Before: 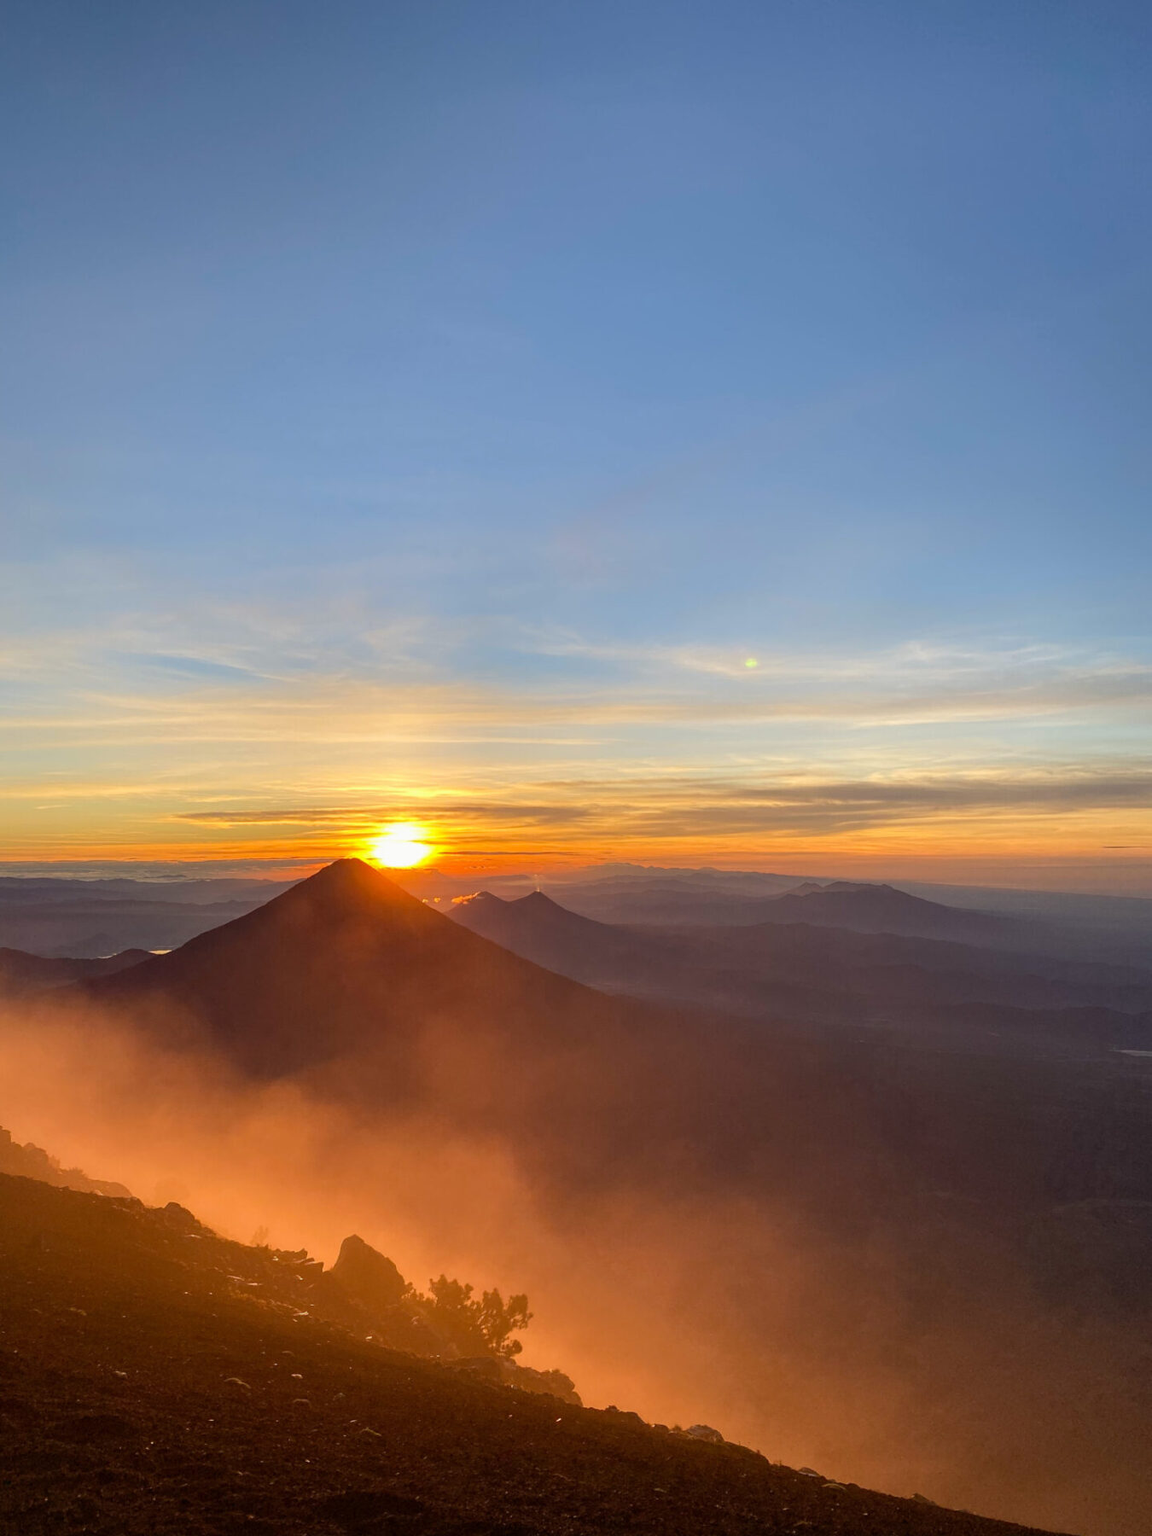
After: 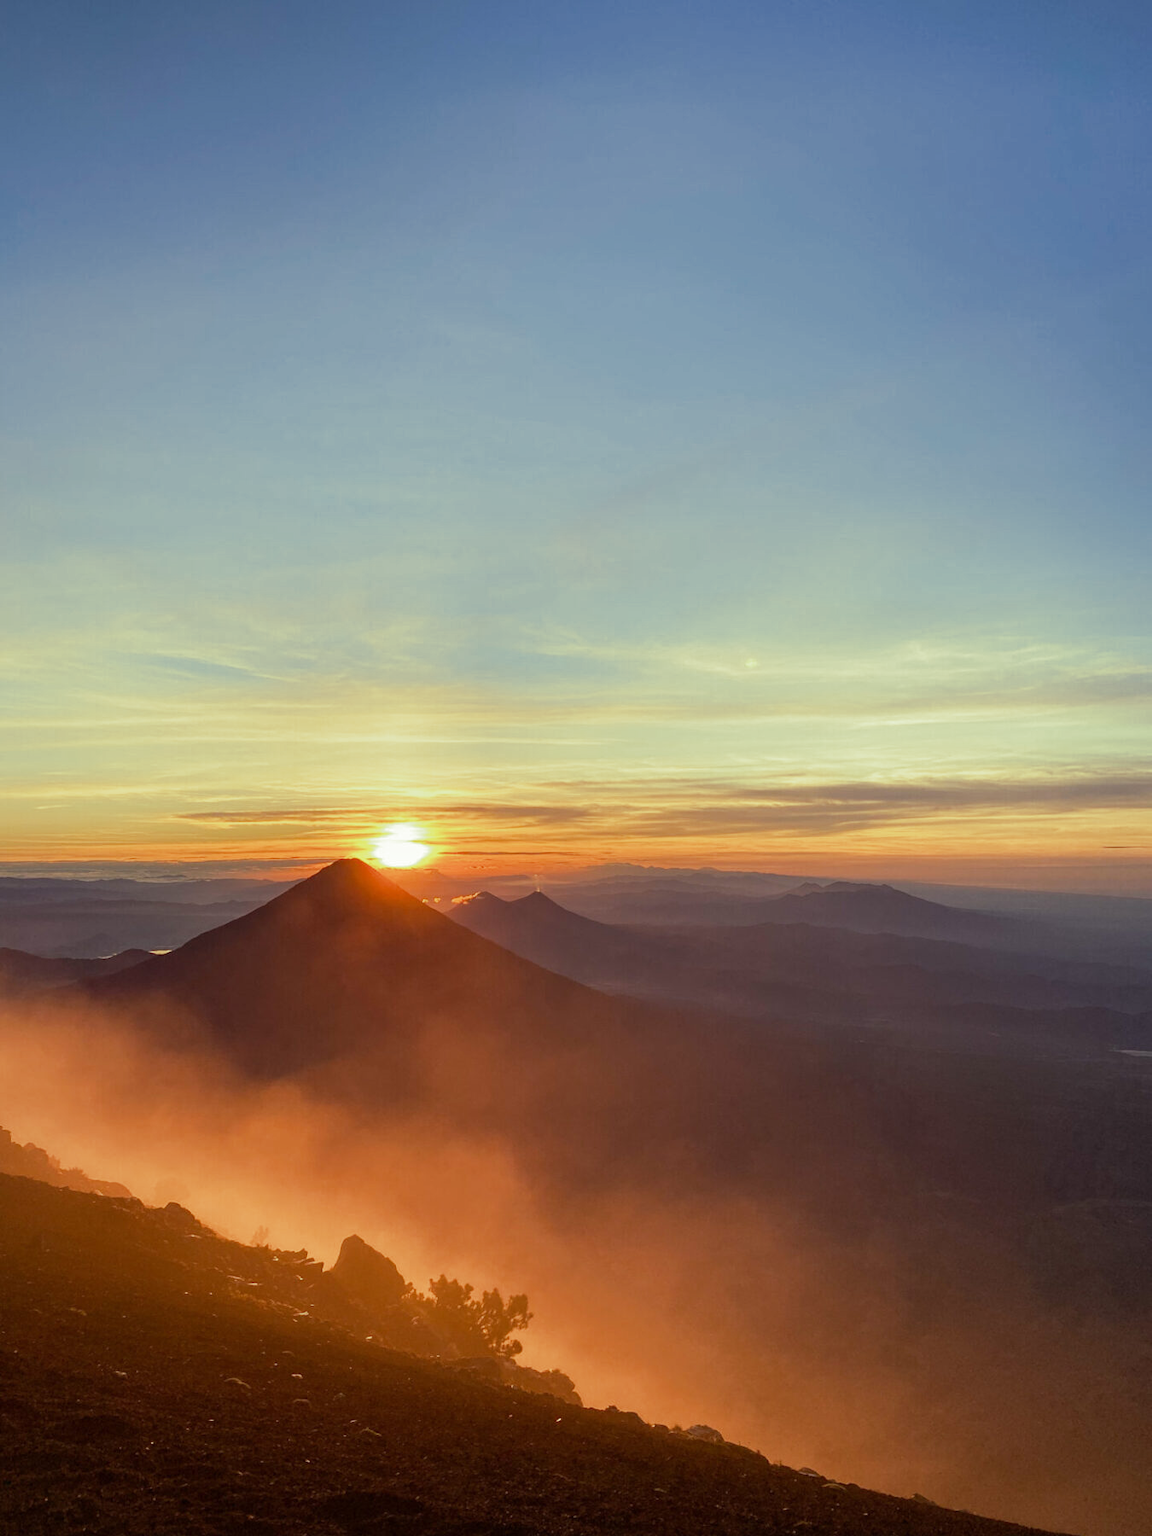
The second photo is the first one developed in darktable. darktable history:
tone equalizer: on, module defaults
split-toning: shadows › hue 290.82°, shadows › saturation 0.34, highlights › saturation 0.38, balance 0, compress 50%
